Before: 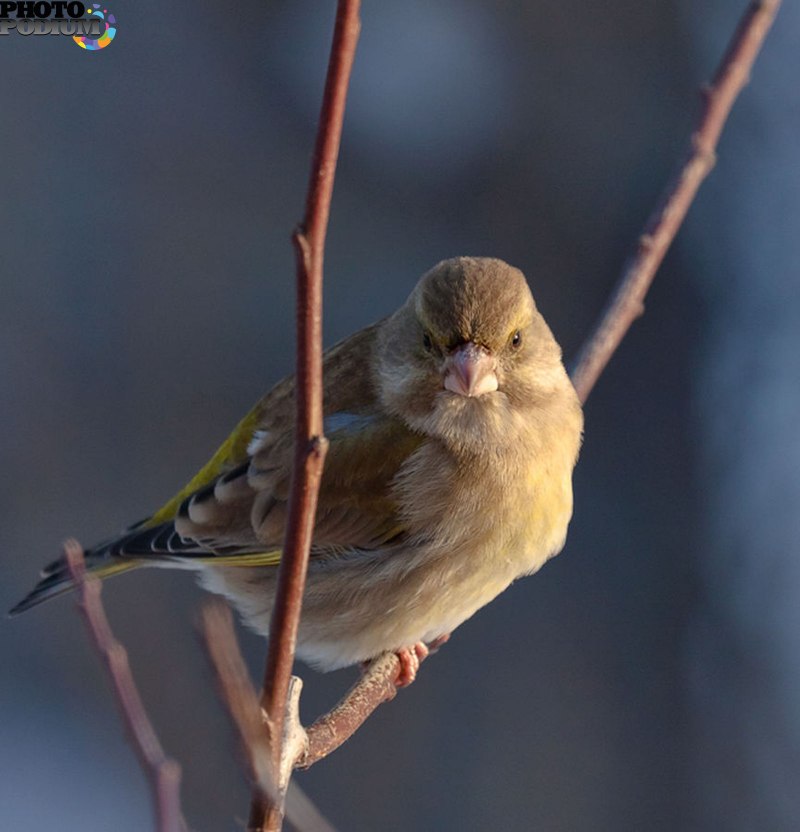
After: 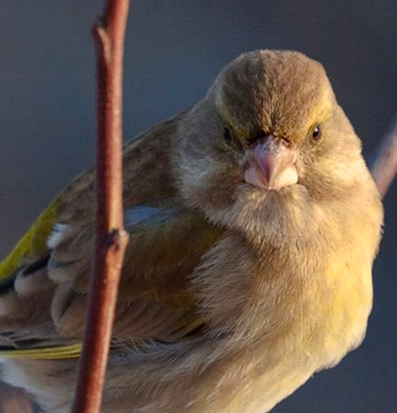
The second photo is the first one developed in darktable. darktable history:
base curve: preserve colors none
contrast brightness saturation: contrast 0.042, saturation 0.152
shadows and highlights: shadows 33.32, highlights -47.07, compress 49.65%, soften with gaussian
crop: left 25.037%, top 24.89%, right 25.261%, bottom 25.356%
